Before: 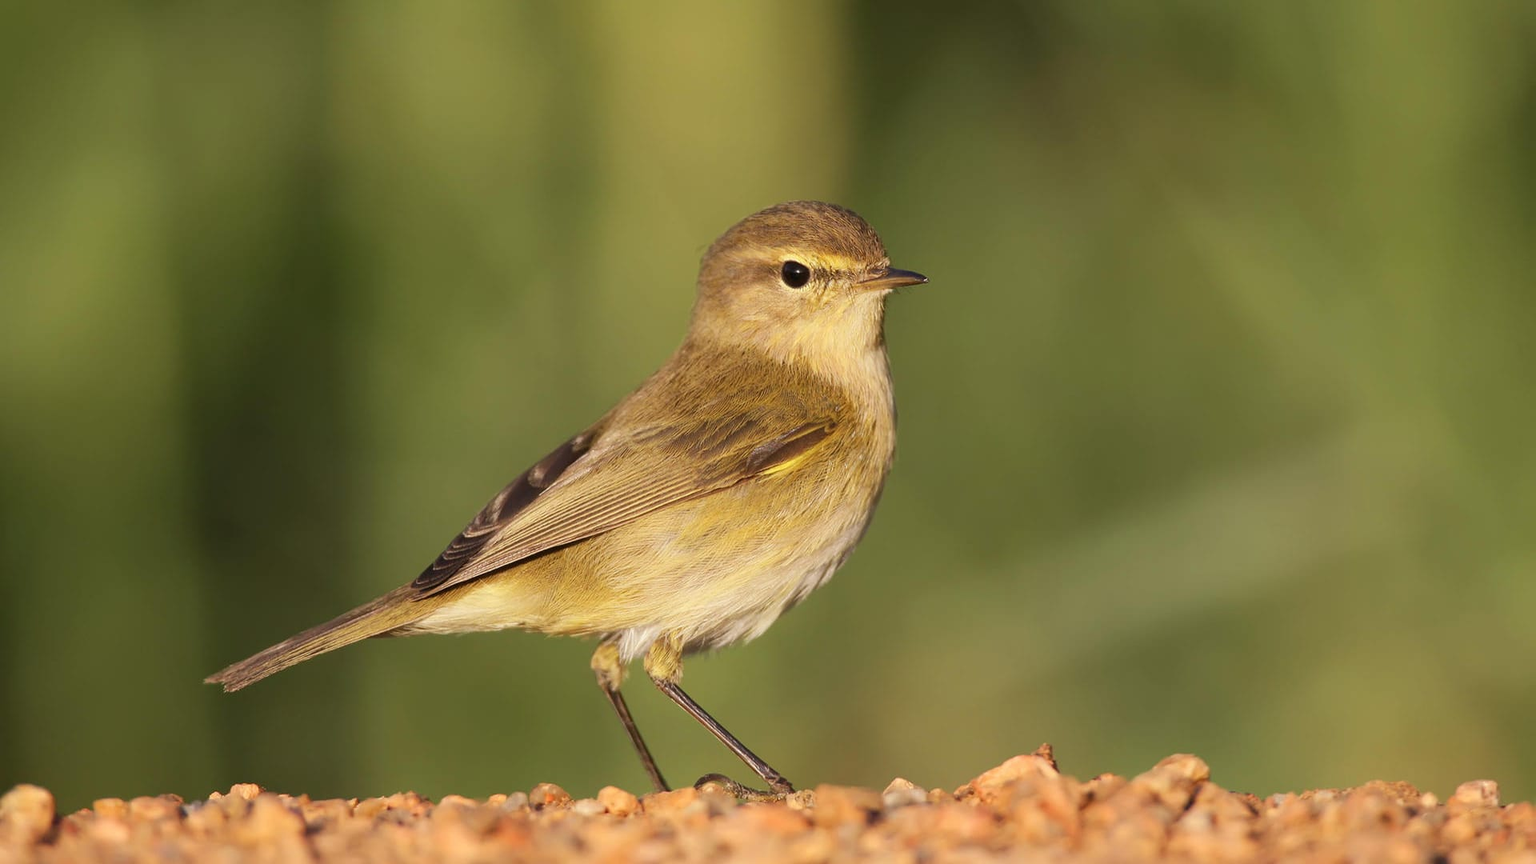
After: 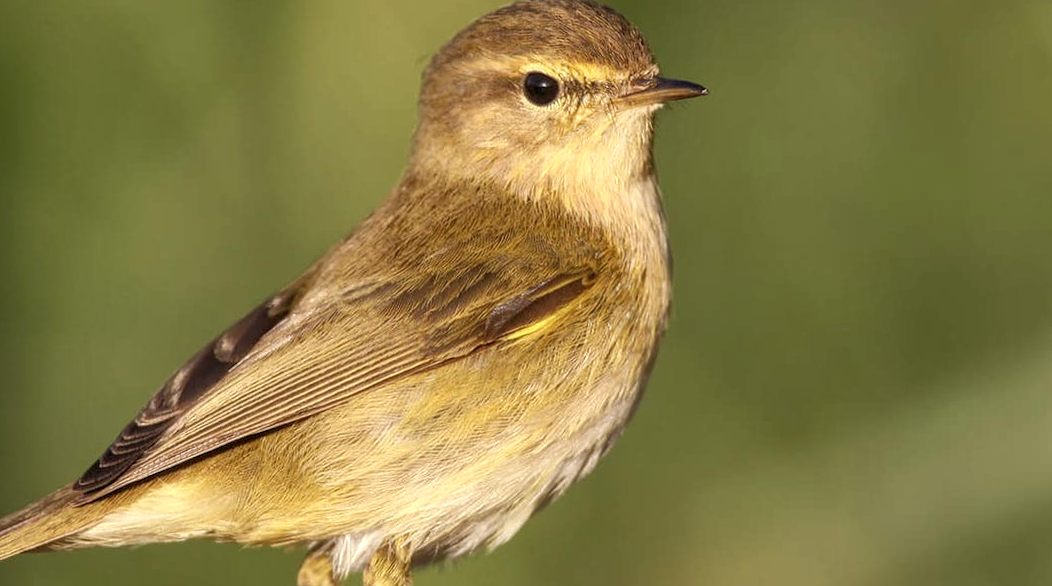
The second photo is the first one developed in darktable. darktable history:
rotate and perspective: rotation -1.32°, lens shift (horizontal) -0.031, crop left 0.015, crop right 0.985, crop top 0.047, crop bottom 0.982
rgb curve: curves: ch0 [(0, 0) (0.053, 0.068) (0.122, 0.128) (1, 1)]
shadows and highlights: soften with gaussian
crop and rotate: left 22.13%, top 22.054%, right 22.026%, bottom 22.102%
local contrast: highlights 25%, detail 150%
